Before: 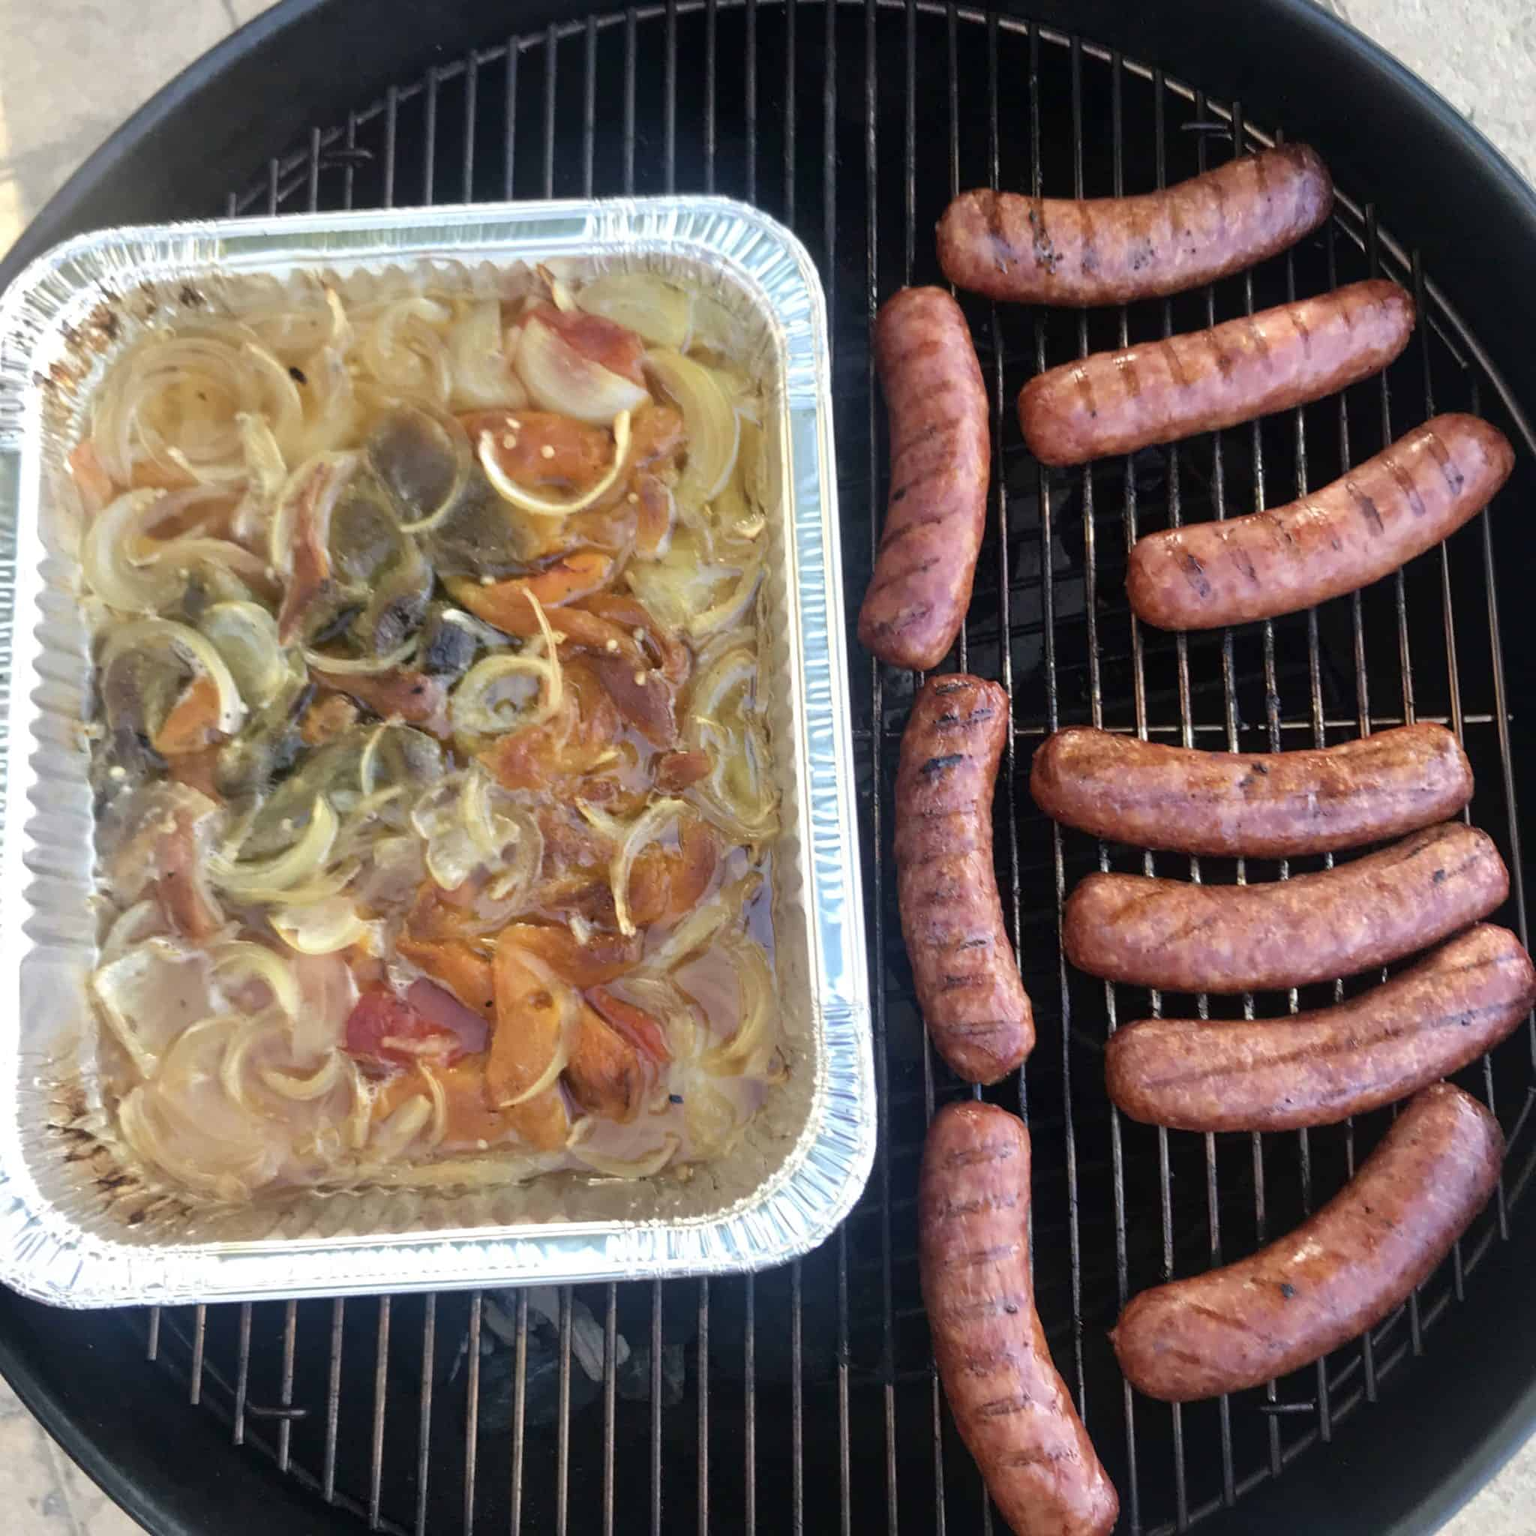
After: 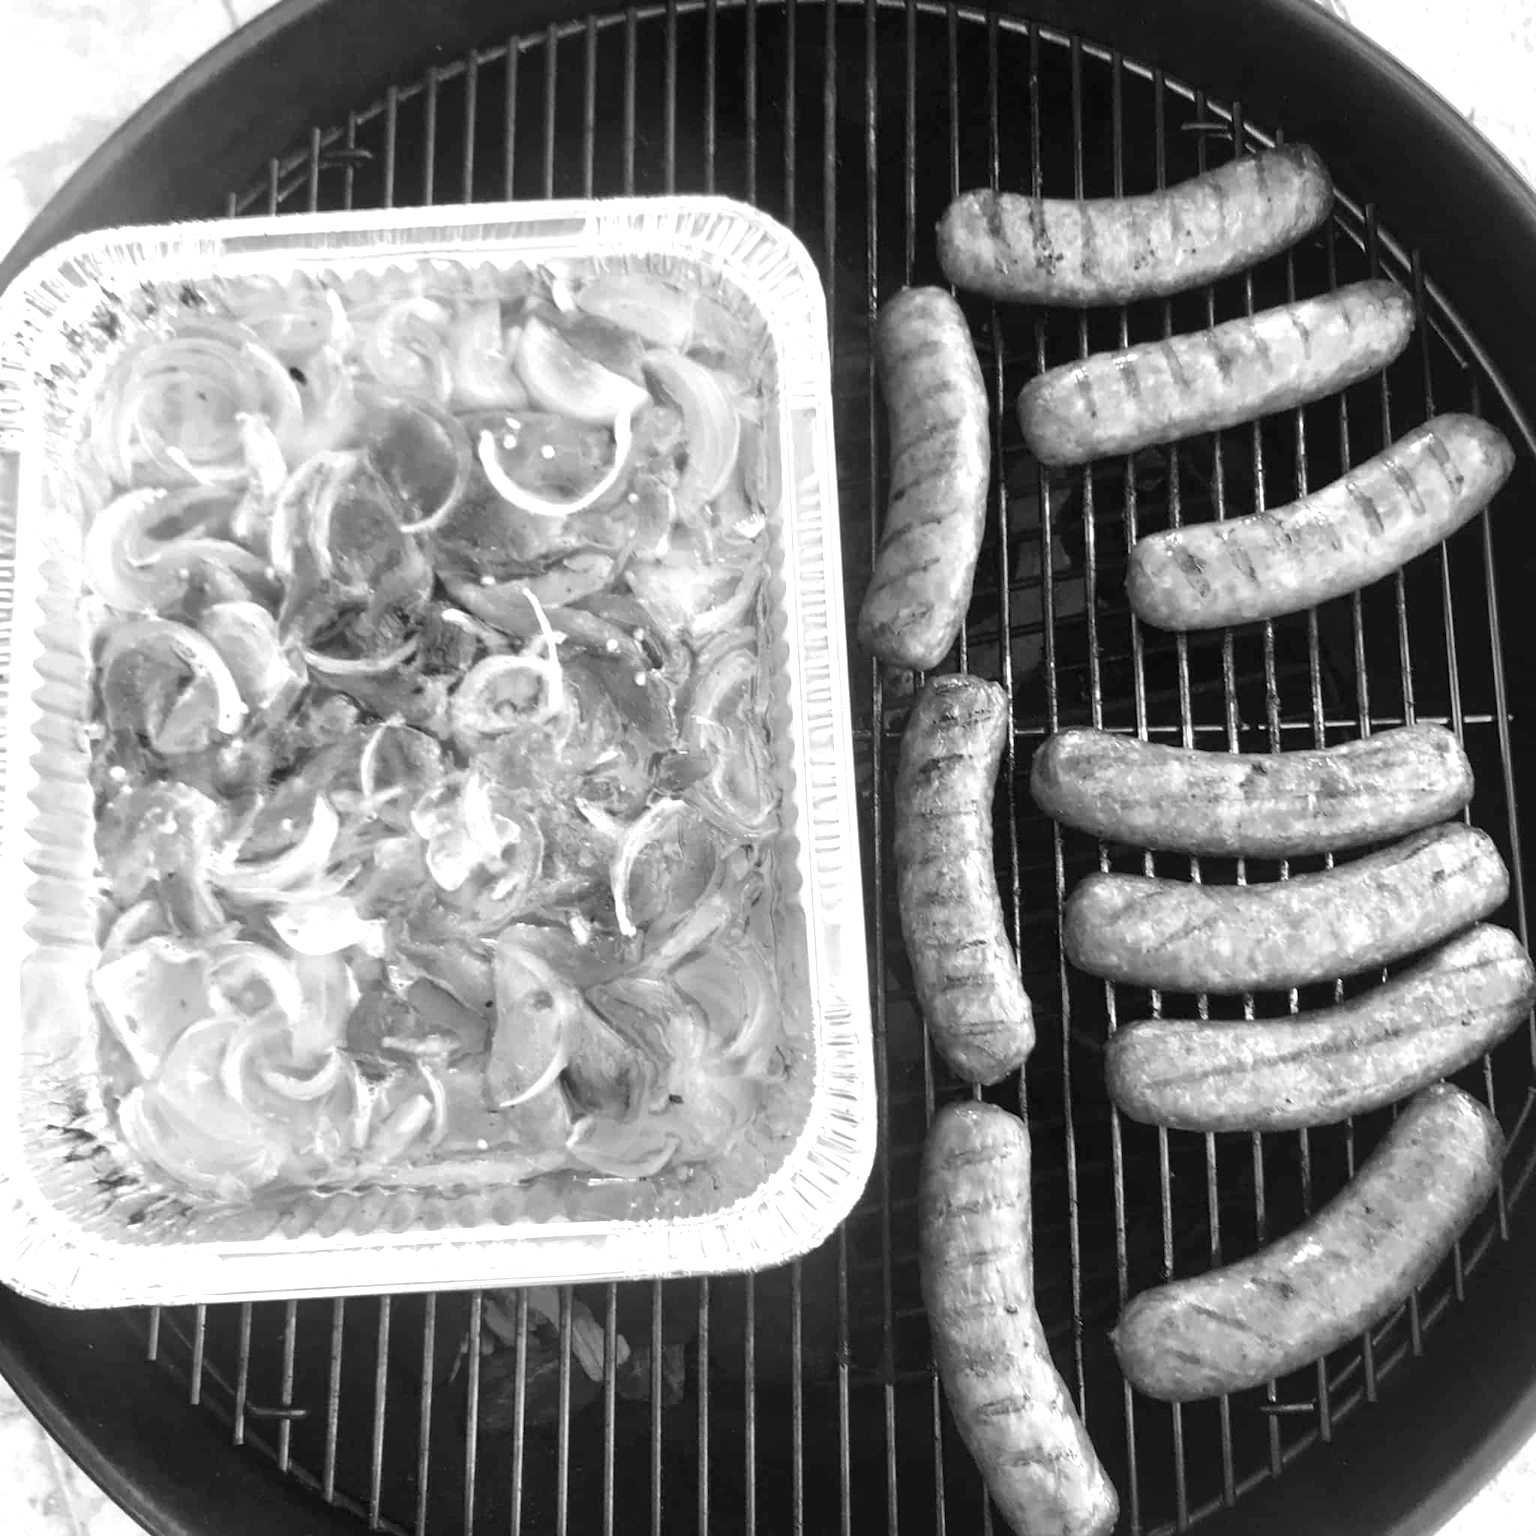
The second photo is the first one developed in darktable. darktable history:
exposure: exposure 1 EV, compensate highlight preservation false
monochrome: a 26.22, b 42.67, size 0.8
